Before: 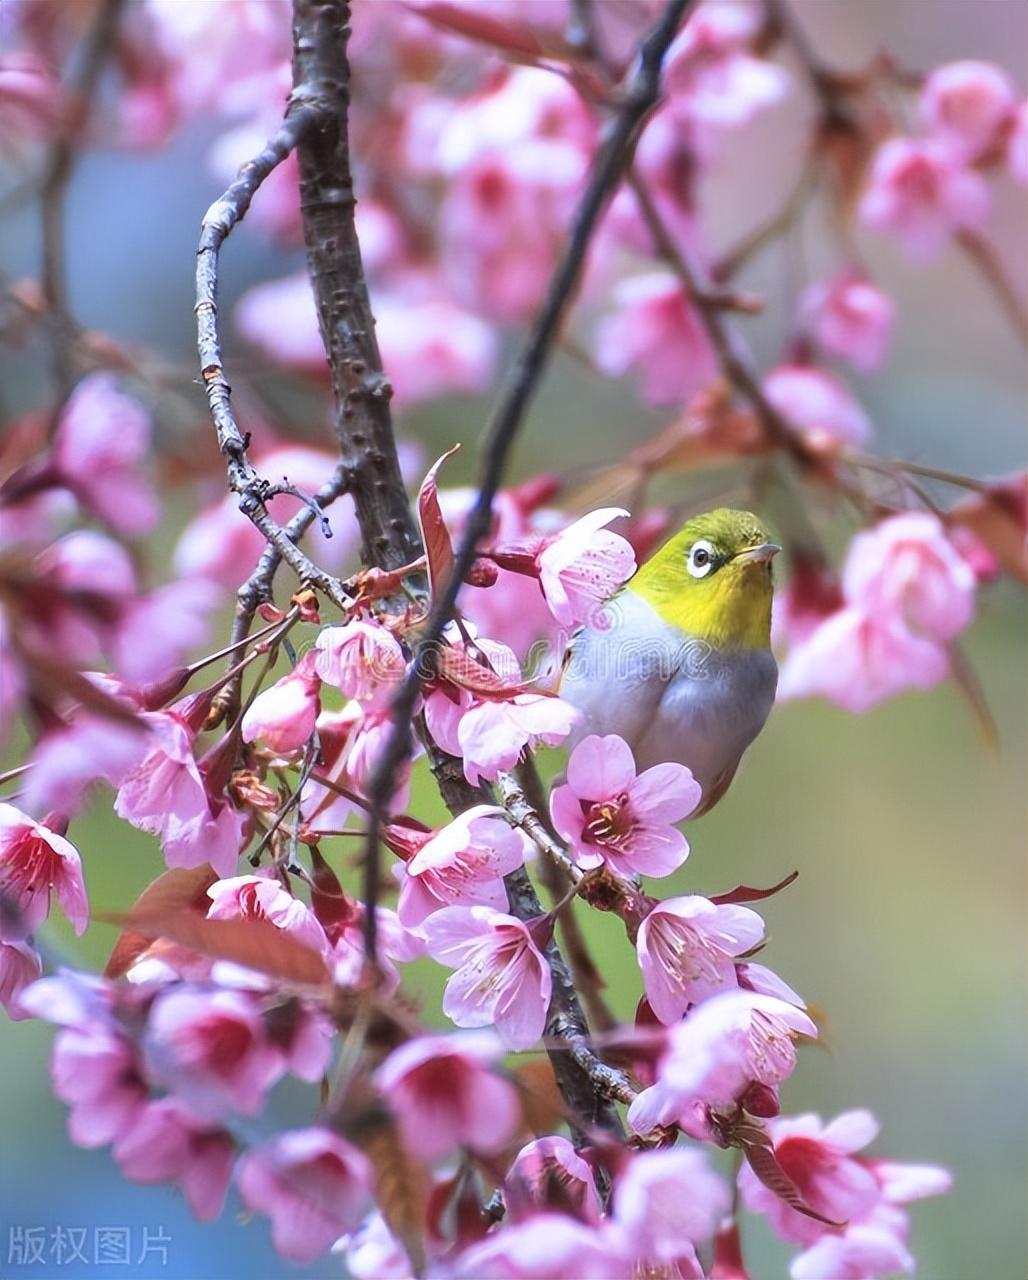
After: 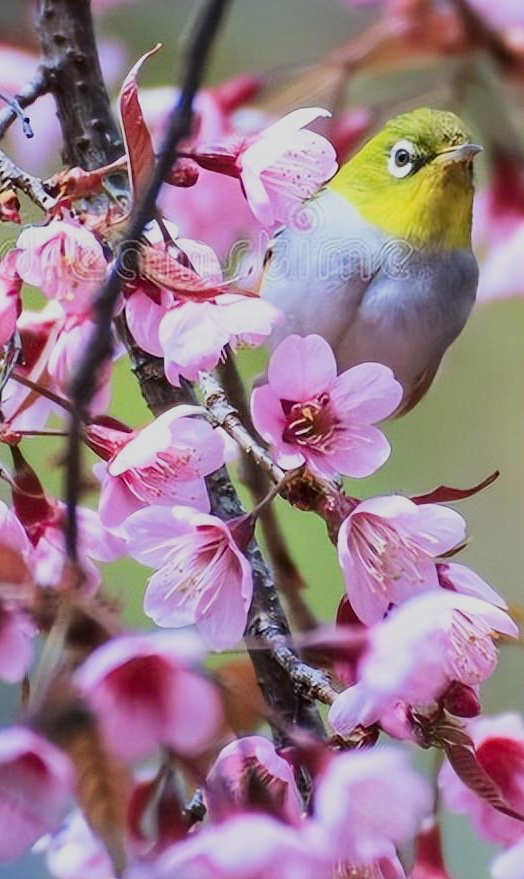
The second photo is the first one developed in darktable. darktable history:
contrast brightness saturation: contrast 0.148, brightness -0.008, saturation 0.101
crop and rotate: left 29.104%, top 31.281%, right 19.855%
filmic rgb: black relative exposure -7.65 EV, white relative exposure 4.56 EV, hardness 3.61, contrast in shadows safe
